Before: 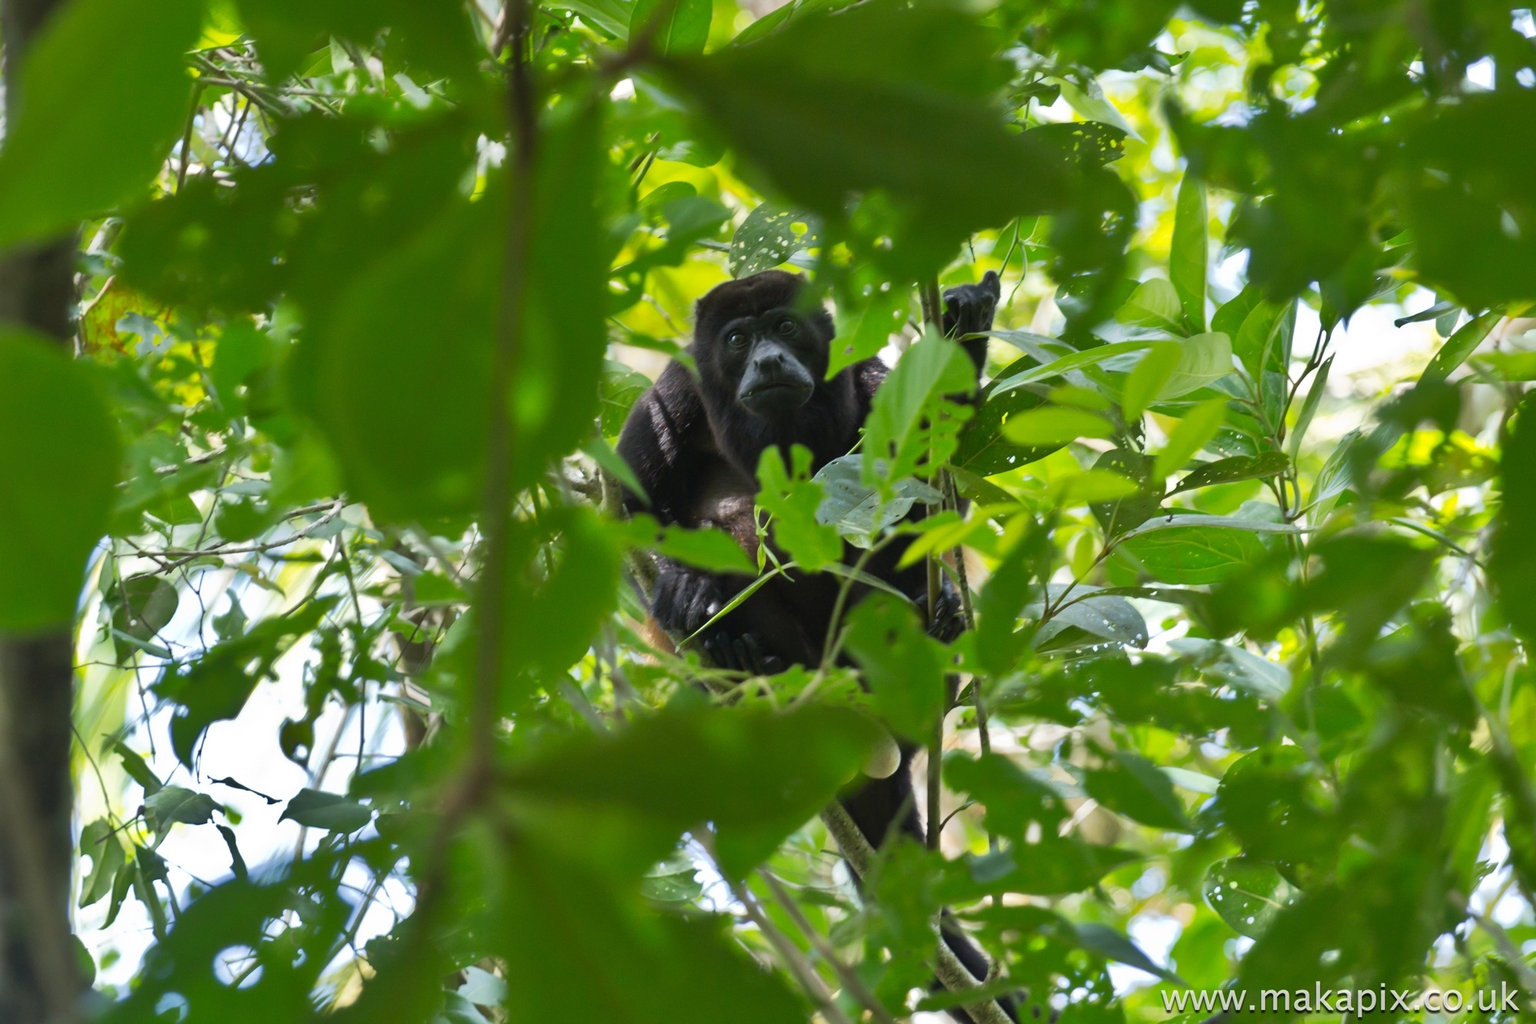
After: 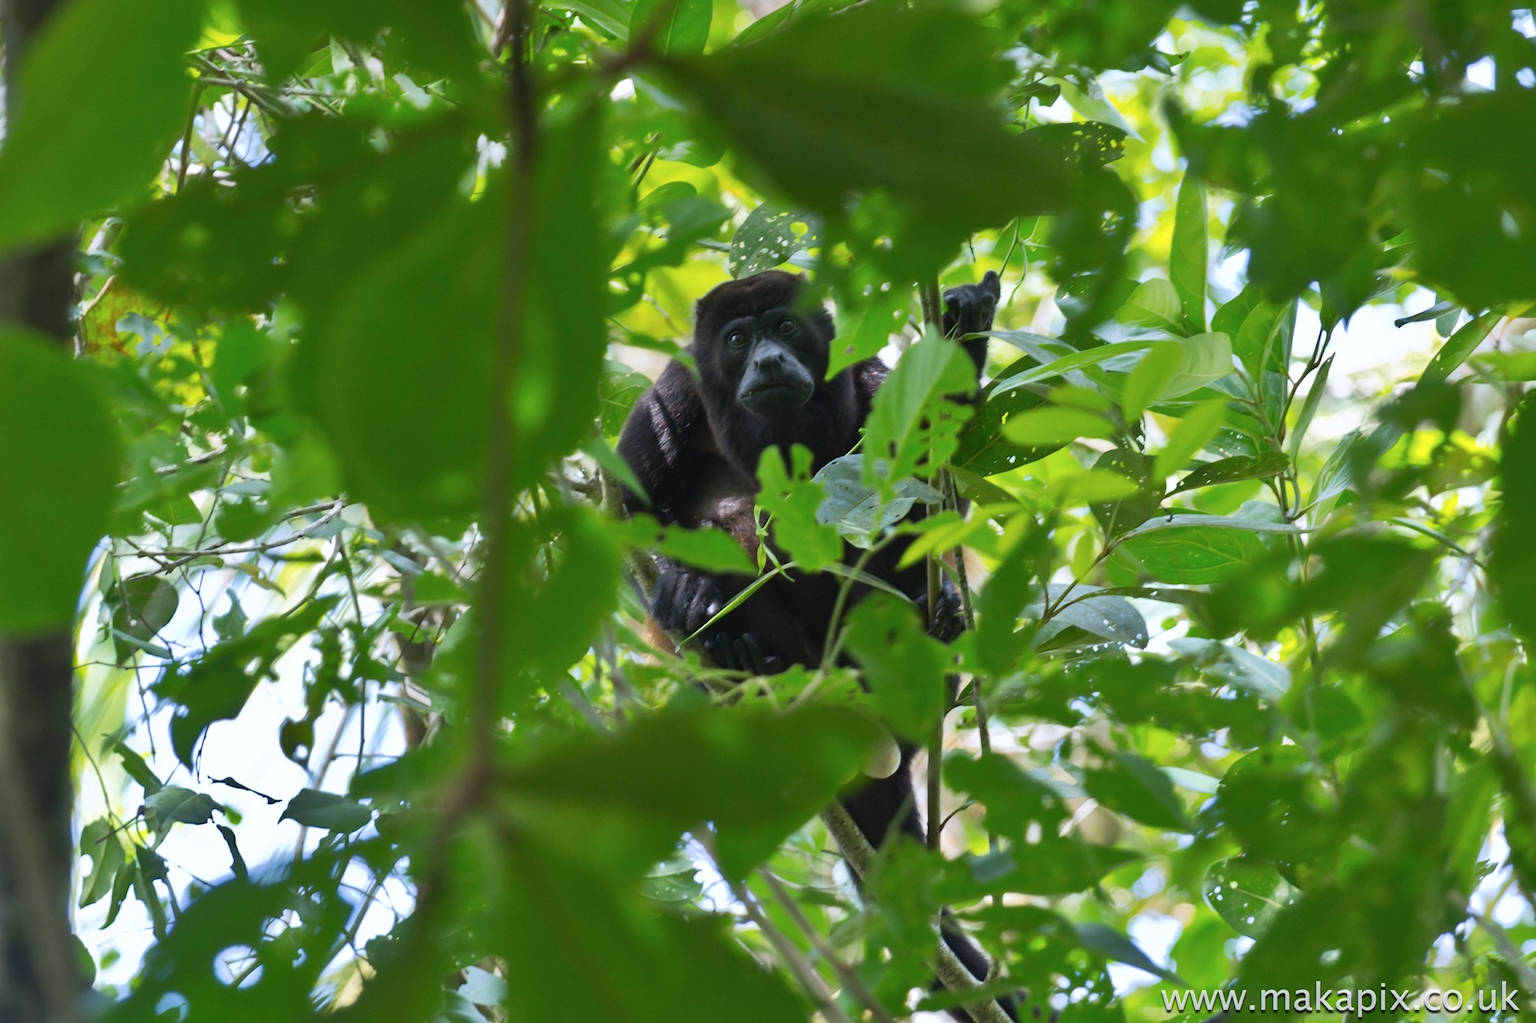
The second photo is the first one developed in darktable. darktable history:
color calibration: illuminant as shot in camera, x 0.358, y 0.373, temperature 4628.91 K
